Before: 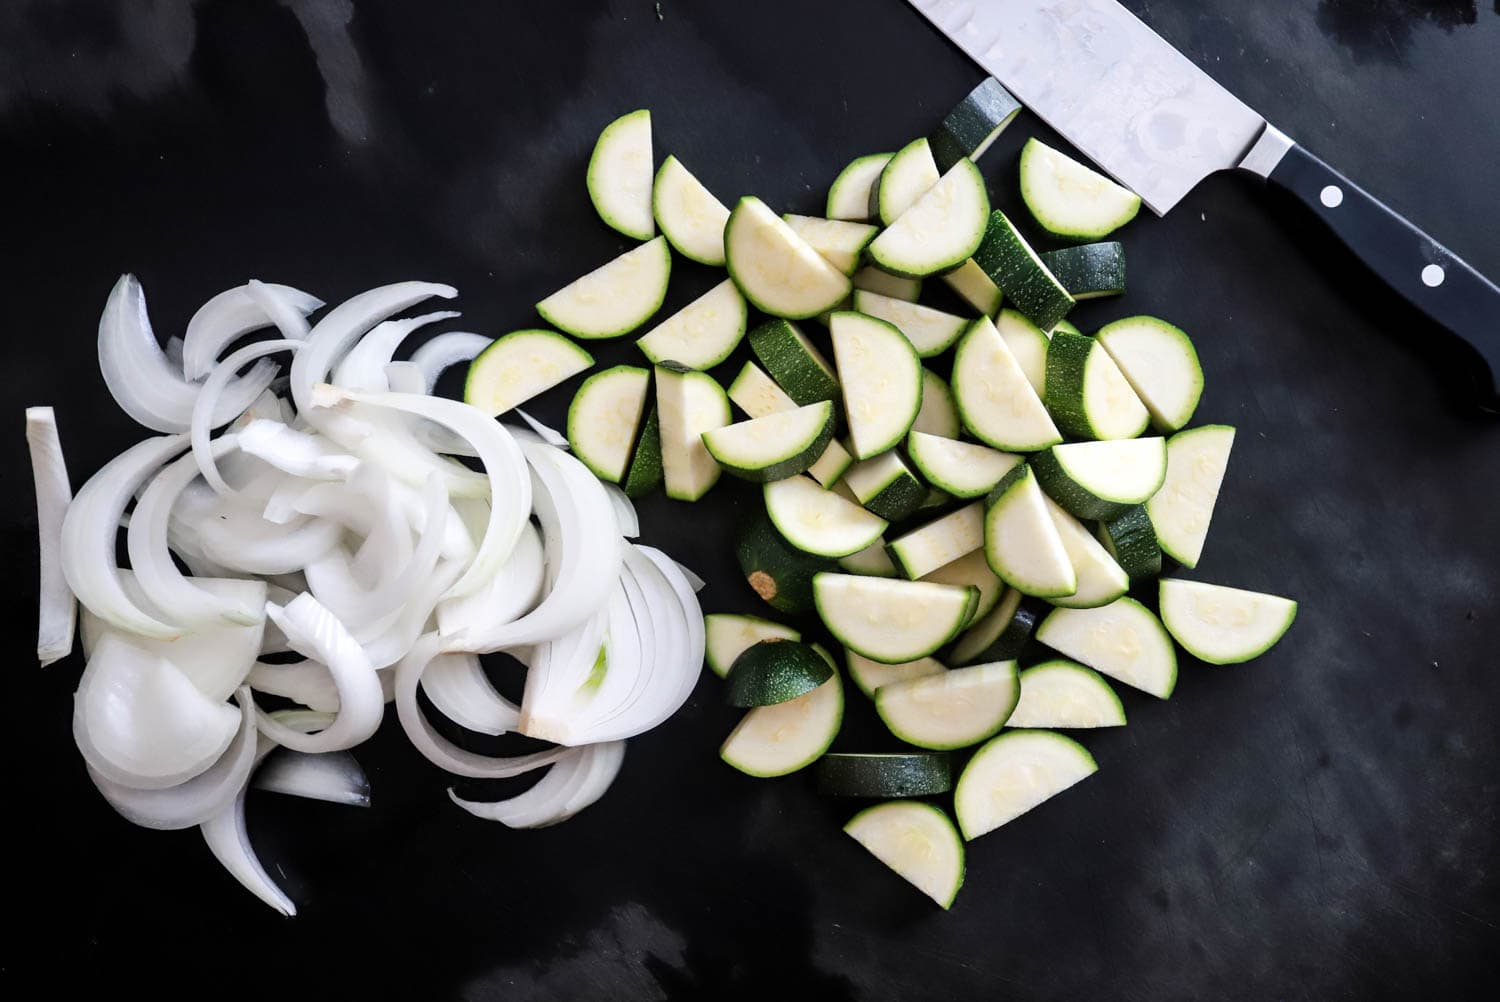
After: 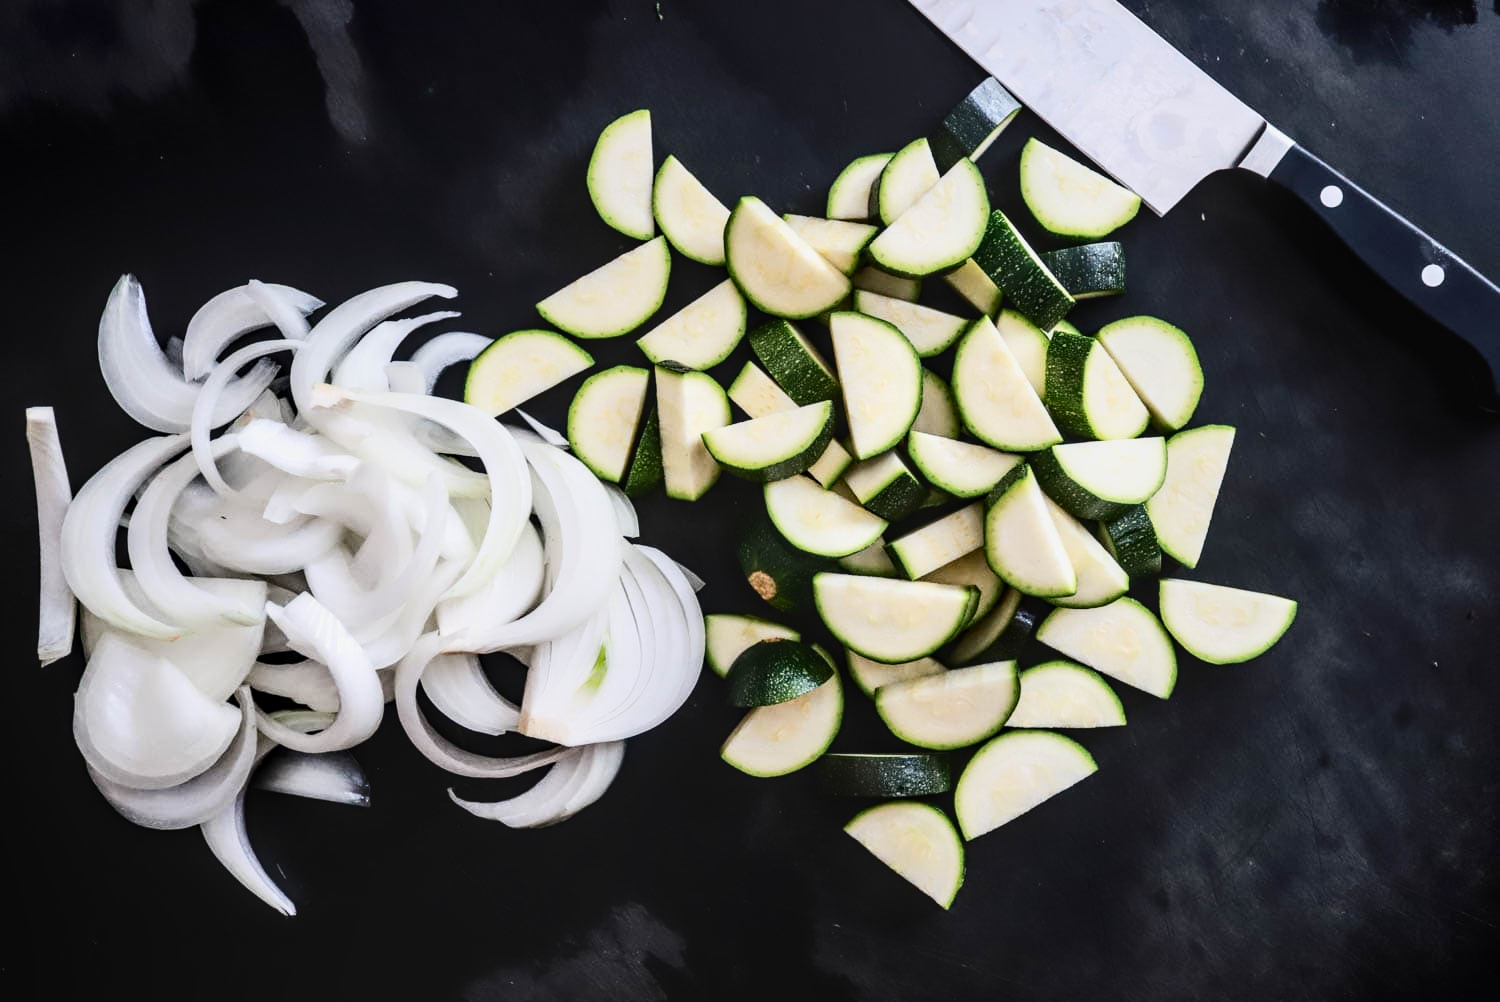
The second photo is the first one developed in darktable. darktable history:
local contrast: on, module defaults
contrast brightness saturation: contrast 0.28
base curve: curves: ch0 [(0, 0) (0.283, 0.295) (1, 1)], preserve colors none
